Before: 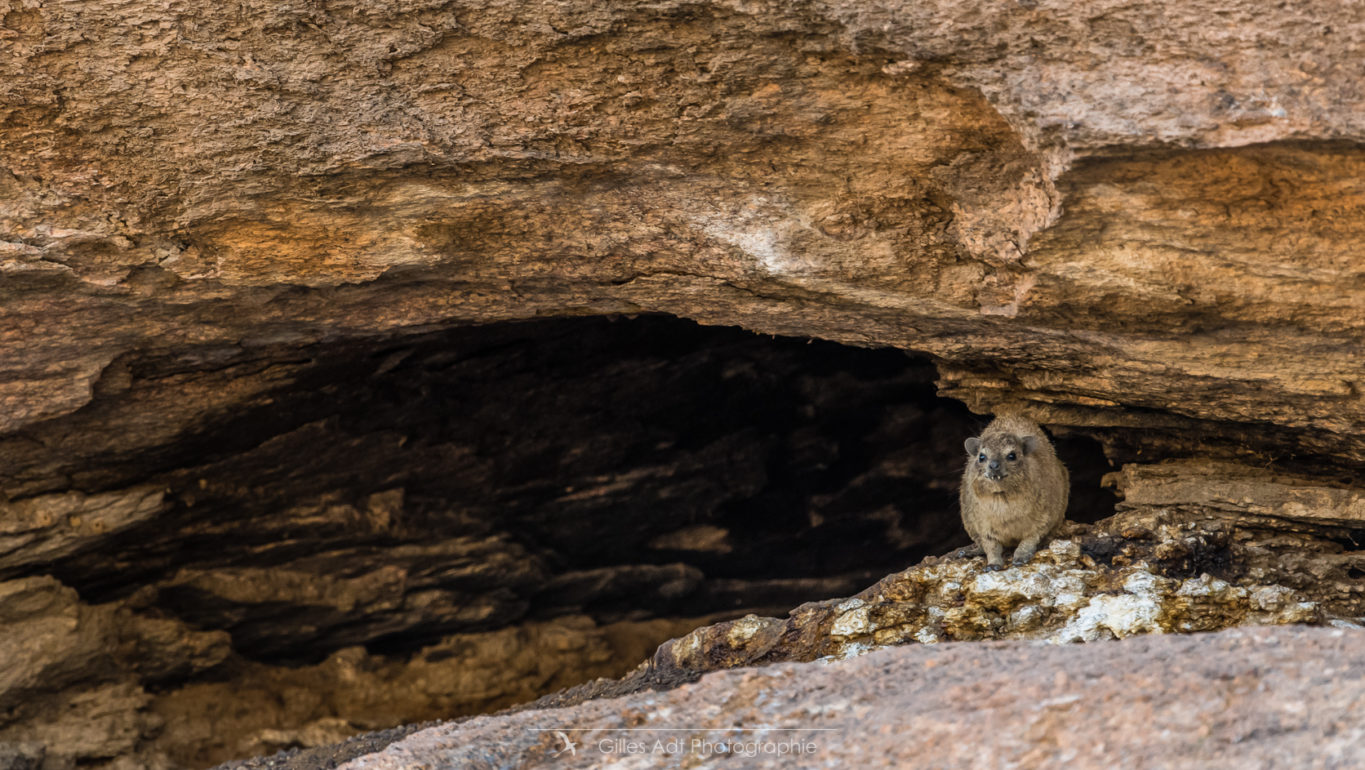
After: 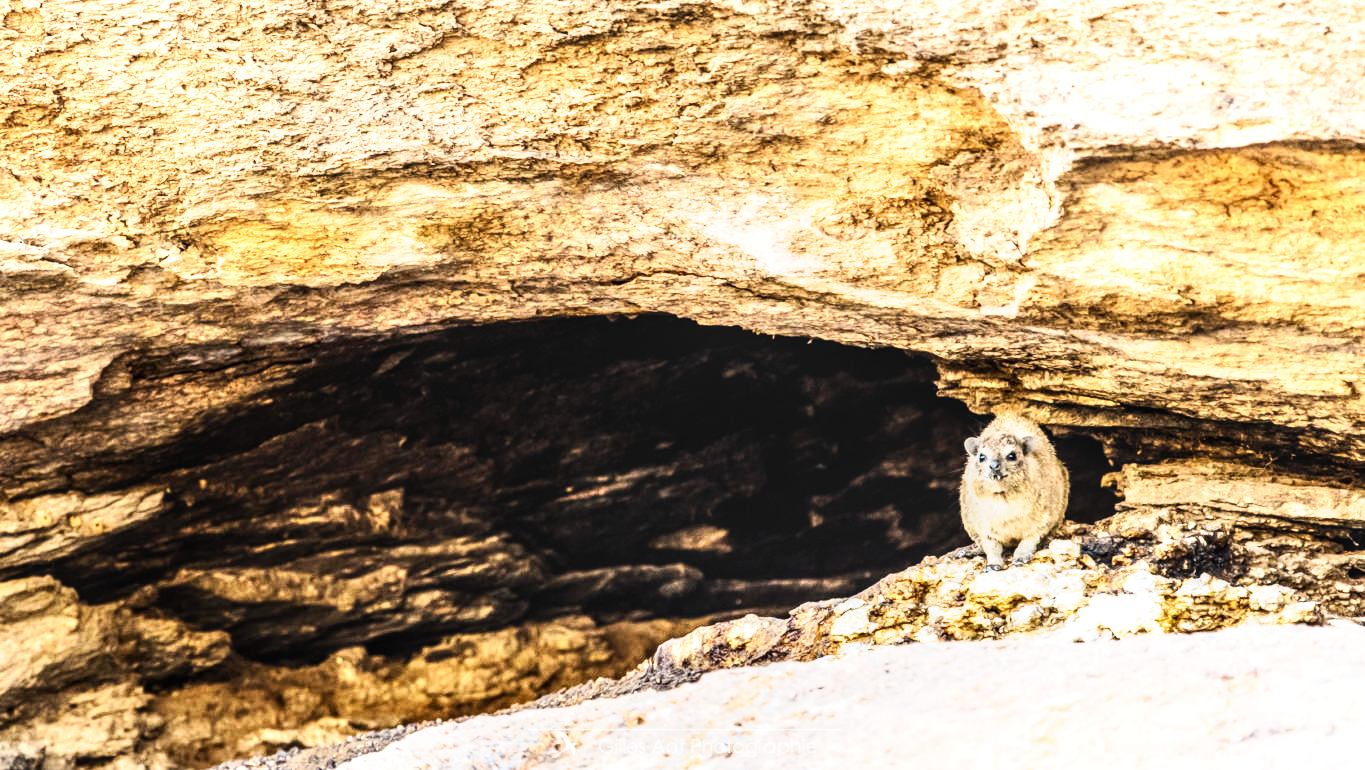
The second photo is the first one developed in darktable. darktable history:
local contrast: on, module defaults
exposure: black level correction 0, exposure 1.001 EV, compensate highlight preservation false
tone equalizer: -8 EV -0.735 EV, -7 EV -0.723 EV, -6 EV -0.618 EV, -5 EV -0.384 EV, -3 EV 0.401 EV, -2 EV 0.6 EV, -1 EV 0.683 EV, +0 EV 0.734 EV, edges refinement/feathering 500, mask exposure compensation -1.57 EV, preserve details no
contrast brightness saturation: contrast 0.2, brightness 0.149, saturation 0.137
base curve: curves: ch0 [(0, 0) (0.005, 0.002) (0.15, 0.3) (0.4, 0.7) (0.75, 0.95) (1, 1)], preserve colors none
